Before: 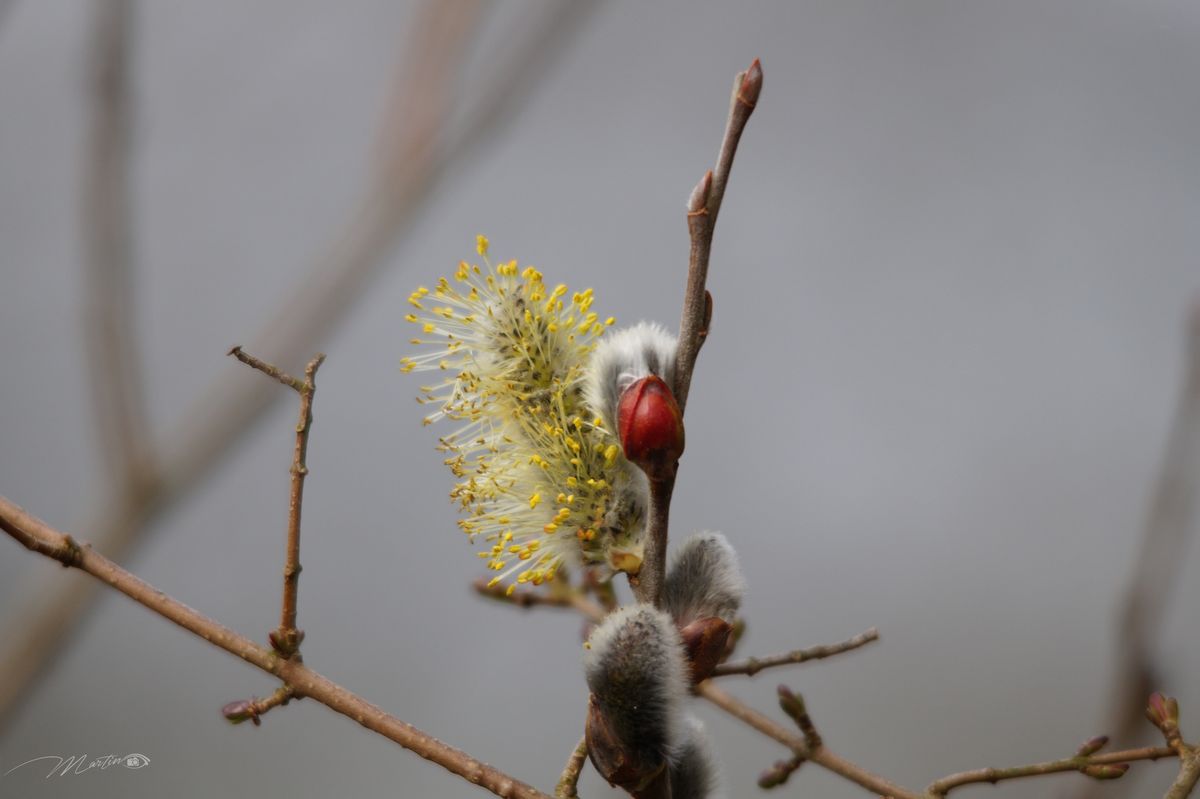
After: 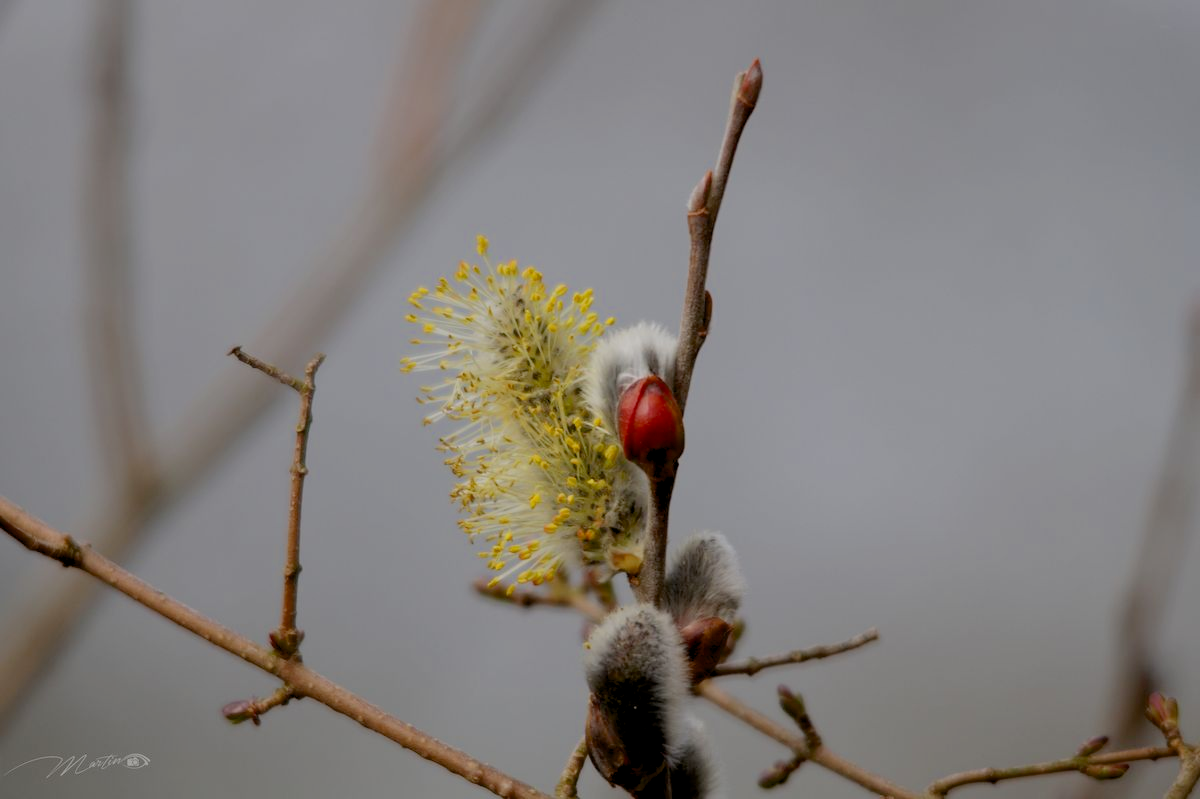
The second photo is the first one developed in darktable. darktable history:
filmic rgb: middle gray luminance 18.42%, black relative exposure -10.5 EV, white relative exposure 3.4 EV, threshold 6 EV, target black luminance 0%, hardness 6.03, latitude 99%, contrast 0.847, shadows ↔ highlights balance 0.505%, add noise in highlights 0, preserve chrominance max RGB, color science v3 (2019), use custom middle-gray values true, iterations of high-quality reconstruction 0, contrast in highlights soft, enable highlight reconstruction true
exposure: black level correction 0.01, exposure 0.011 EV, compensate highlight preservation false
